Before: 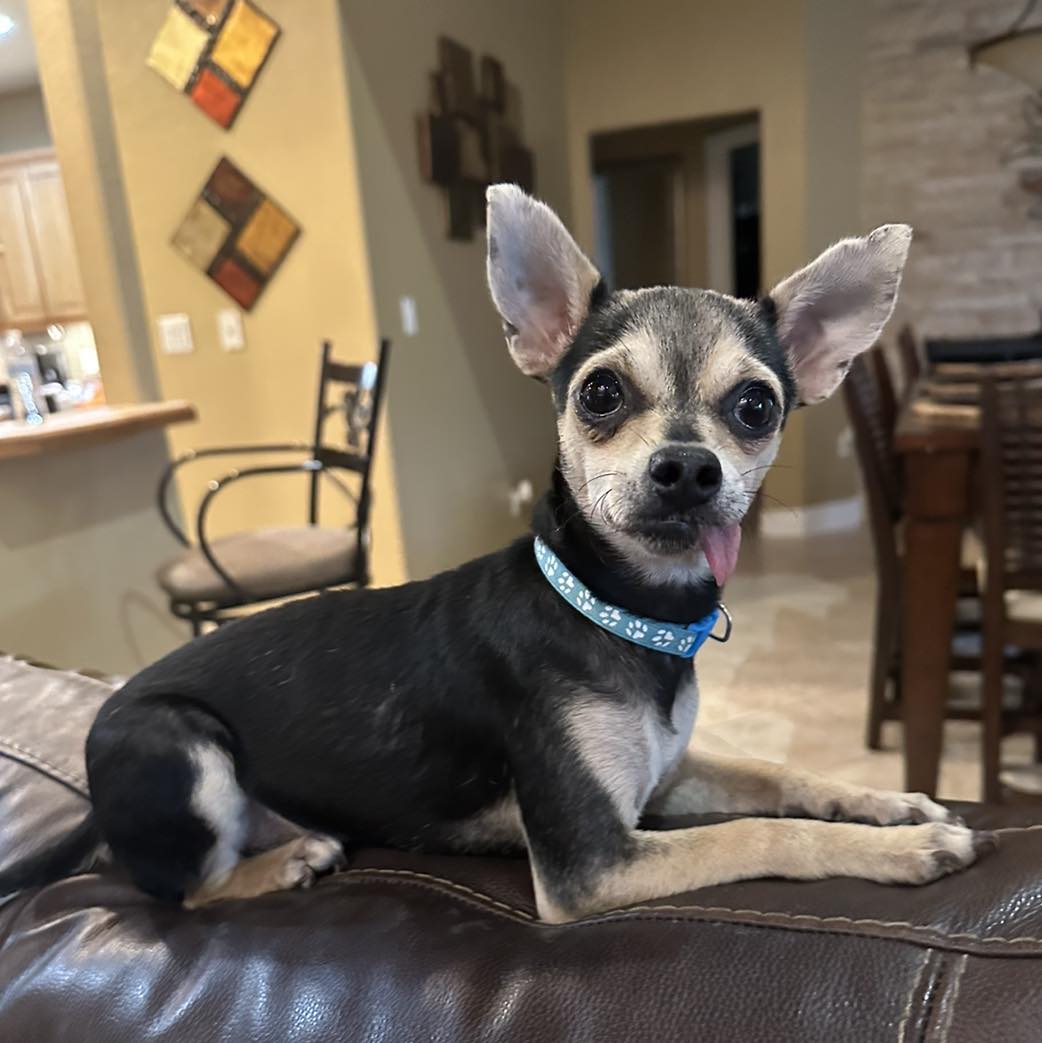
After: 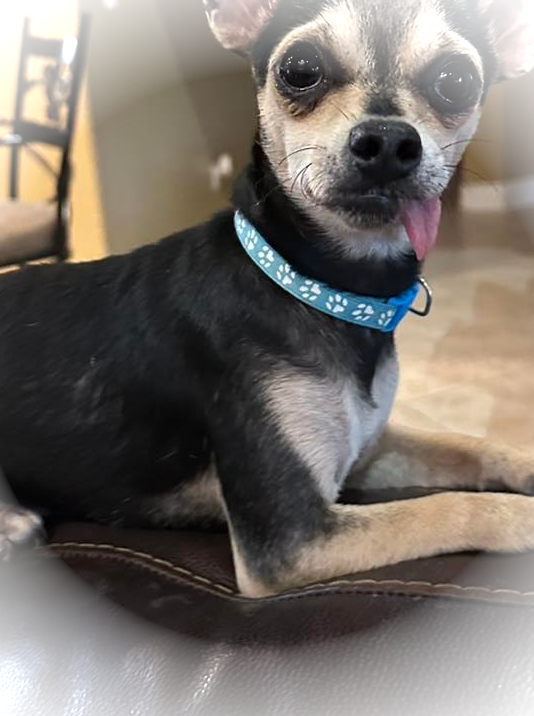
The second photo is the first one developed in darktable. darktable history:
crop and rotate: left 28.882%, top 31.281%, right 19.834%
vignetting: brightness 0.987, saturation -0.49
